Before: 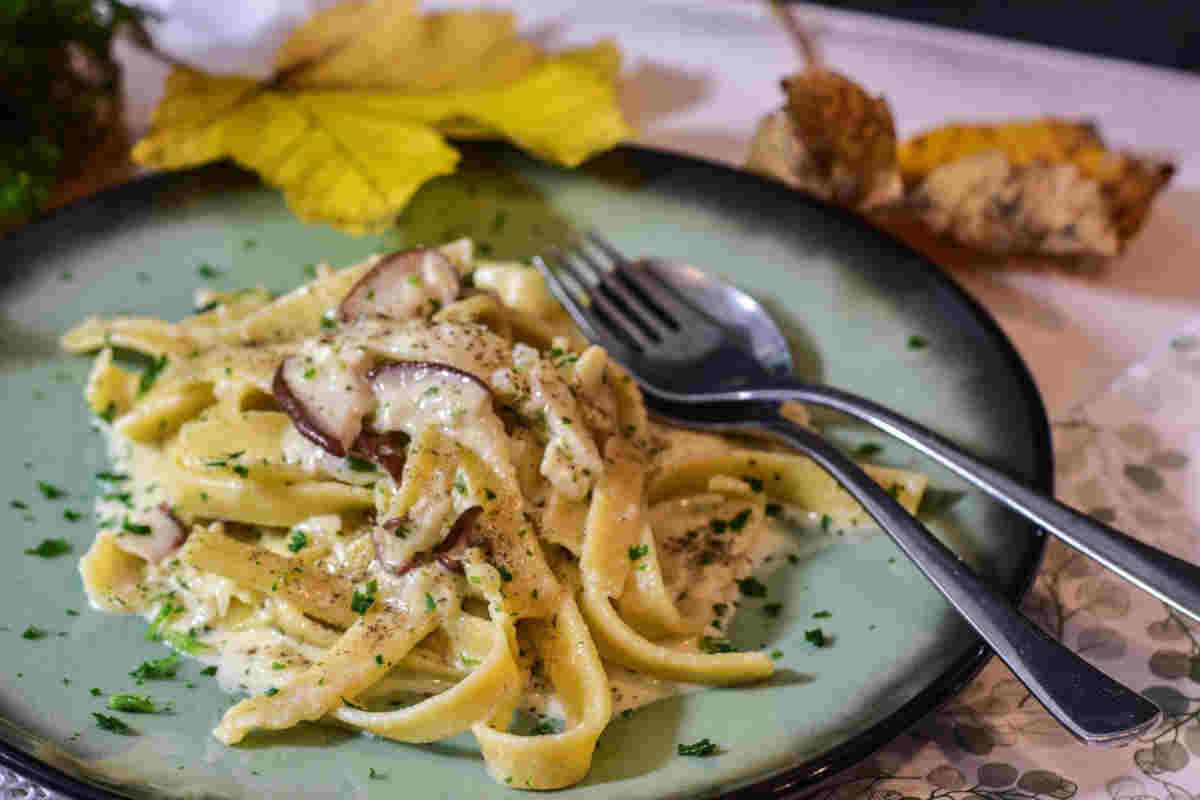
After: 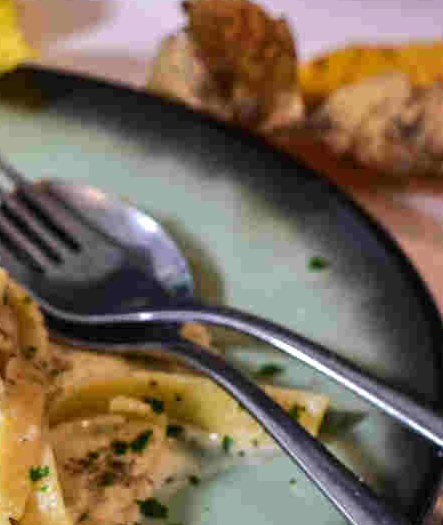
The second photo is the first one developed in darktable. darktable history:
crop and rotate: left 49.936%, top 10.094%, right 13.136%, bottom 24.256%
exposure: exposure 0.191 EV, compensate highlight preservation false
